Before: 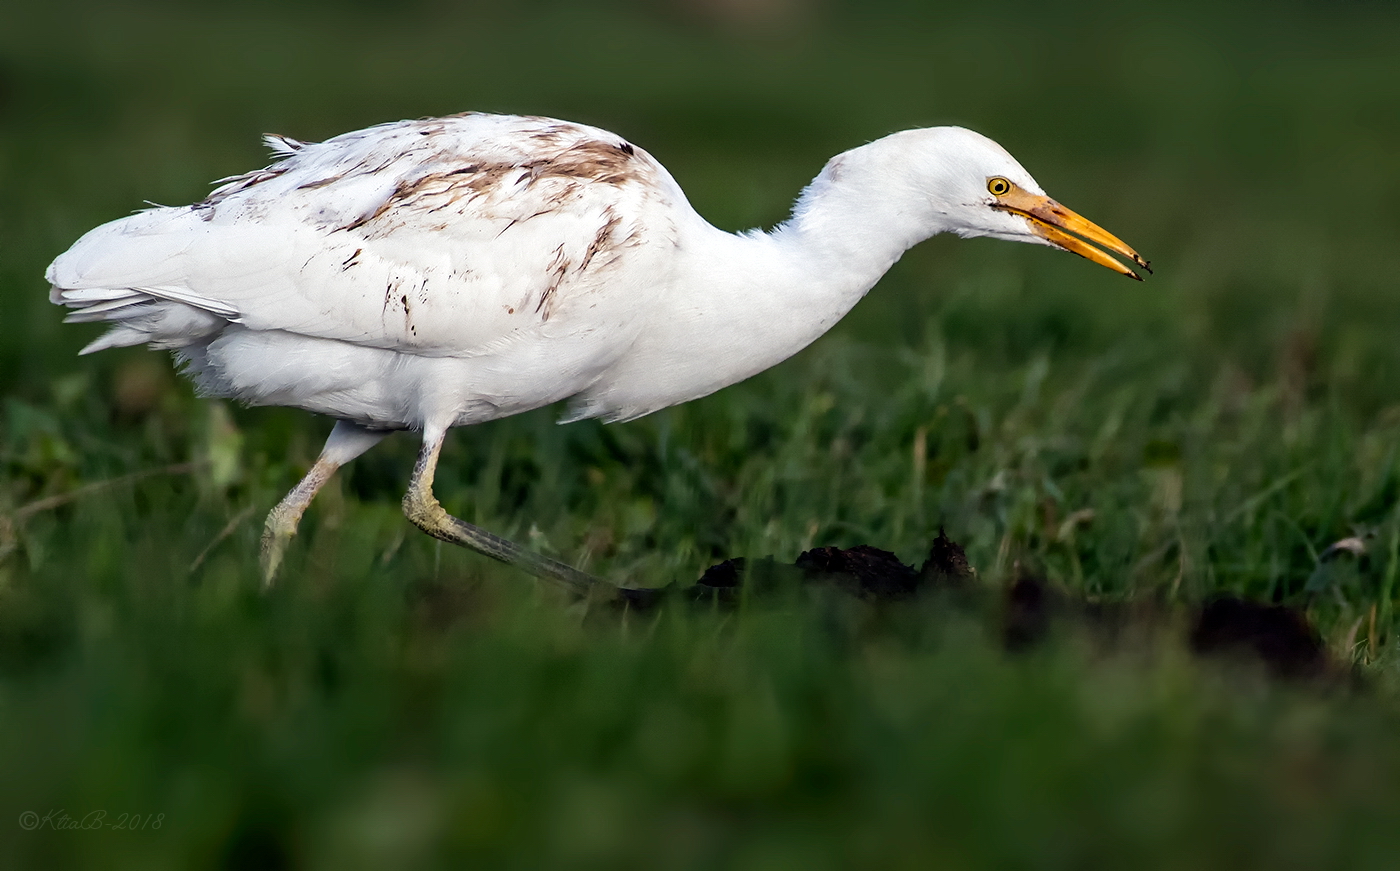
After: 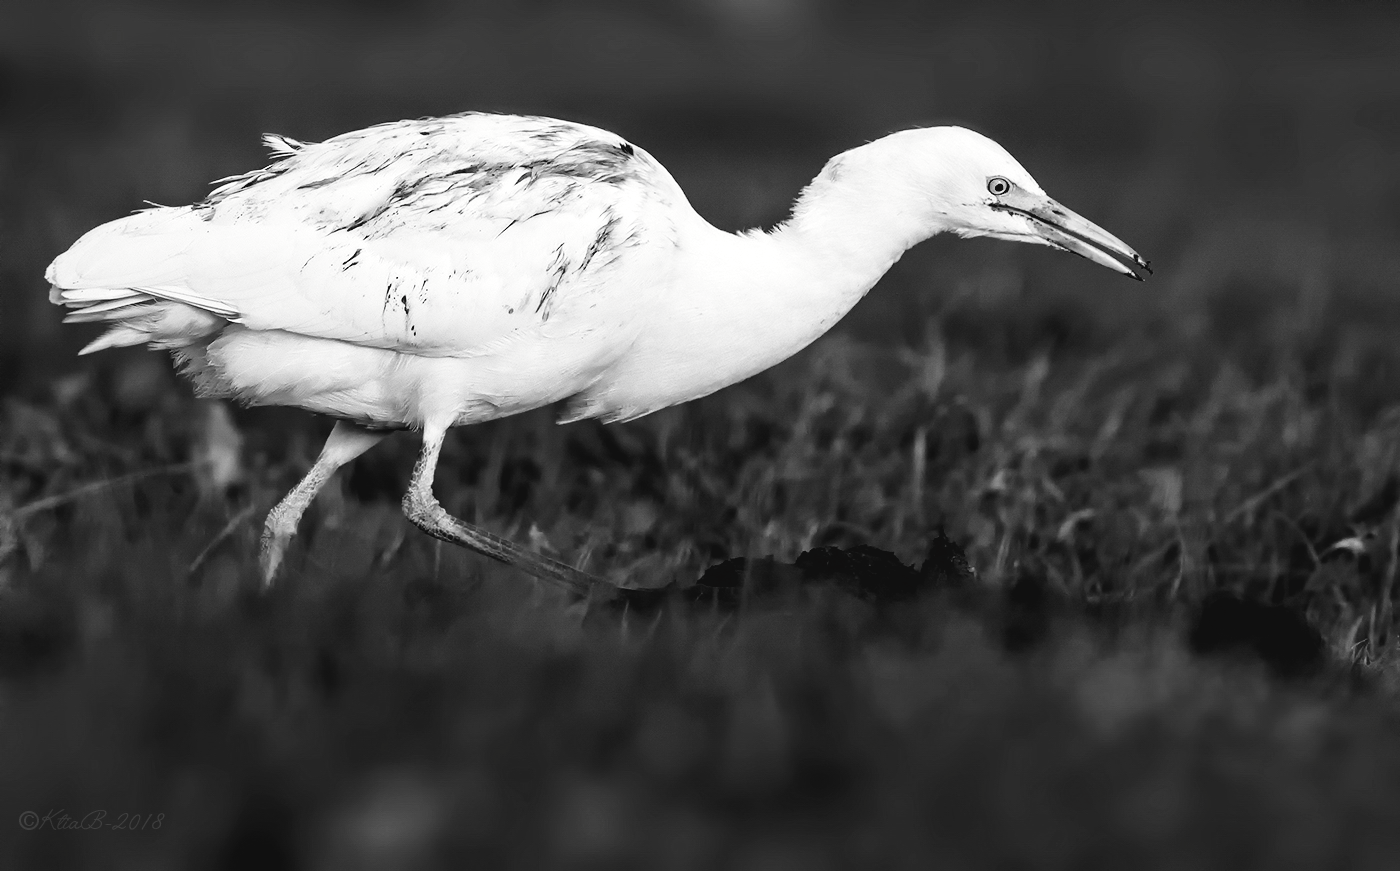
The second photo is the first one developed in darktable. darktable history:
tone curve: curves: ch0 [(0, 0) (0.003, 0.045) (0.011, 0.047) (0.025, 0.047) (0.044, 0.057) (0.069, 0.074) (0.1, 0.103) (0.136, 0.136) (0.177, 0.177) (0.224, 0.229) (0.277, 0.295) (0.335, 0.371) (0.399, 0.456) (0.468, 0.541) (0.543, 0.629) (0.623, 0.724) (0.709, 0.815) (0.801, 0.901) (0.898, 0.958) (1, 1)], preserve colors none
color look up table: target L [97.23, 90.94, 83.84, 75.52, 80.97, 72.58, 72.21, 62.72, 55.54, 46.7, 50.83, 51.49, 34.88, 16.11, 200.28, 88.12, 76.98, 66.62, 62.08, 63.98, 63.6, 56.32, 40.45, 34.31, 27.54, 24.42, 6.774, 85.98, 85.98, 82.05, 77.71, 72.94, 78.43, 48.57, 75.15, 52.01, 39.9, 48.84, 41.83, 38.52, 11.76, 100, 88.82, 87.41, 78.8, 80.24, 62.72, 73.31, 41.55], target a [-0.099, -0.003, -0.003, 0, -0.002, 0, 0.001 ×4, 0, 0.001, 0.001, 0, 0, -0.003, 0 ×6, 0.001, 0.001, 0, 0, 0, -0.003, -0.003, 0 ×4, 0.001, 0 ×4, 0.001, 0.001, 0, -0.097, -0.003, -0.003, -0.001, -0.001, 0.001, 0, 0], target b [1.222, 0.025, 0.026, 0.003, 0.025, 0.003, -0.004, -0.004, -0.003, -0.003, 0.002, -0.004, -0.003, 0, 0, 0.025, 0.002 ×4, 0.003, 0.002, -0.003, -0.003, 0, 0, 0, 0.025, 0.025, 0.002, 0.002, 0.003, 0.002, -0.003, 0.003, -0.003, 0.001, -0.003, -0.003, -0.003, 0, 1.213, 0.025, 0.025, 0.003, 0.003, -0.004, 0.003, 0.001], num patches 49
